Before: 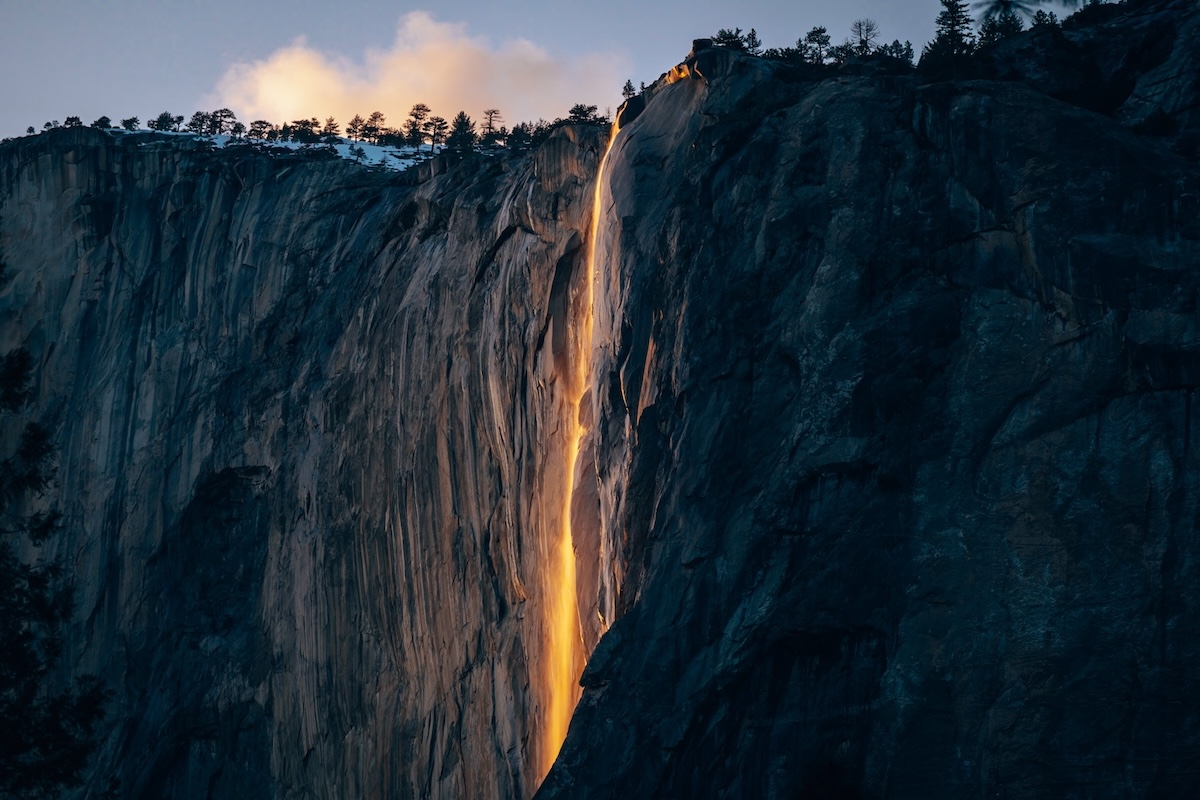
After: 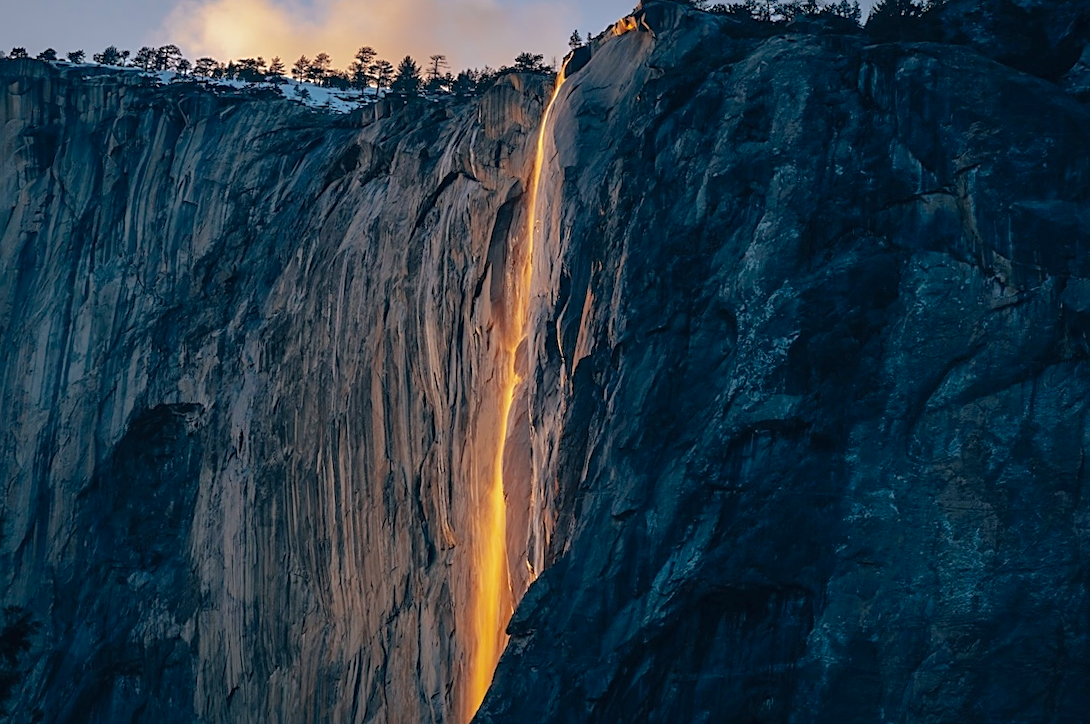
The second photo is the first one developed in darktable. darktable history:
sharpen: on, module defaults
crop and rotate: angle -1.97°, left 3.094%, top 4.169%, right 1.447%, bottom 0.663%
shadows and highlights: on, module defaults
